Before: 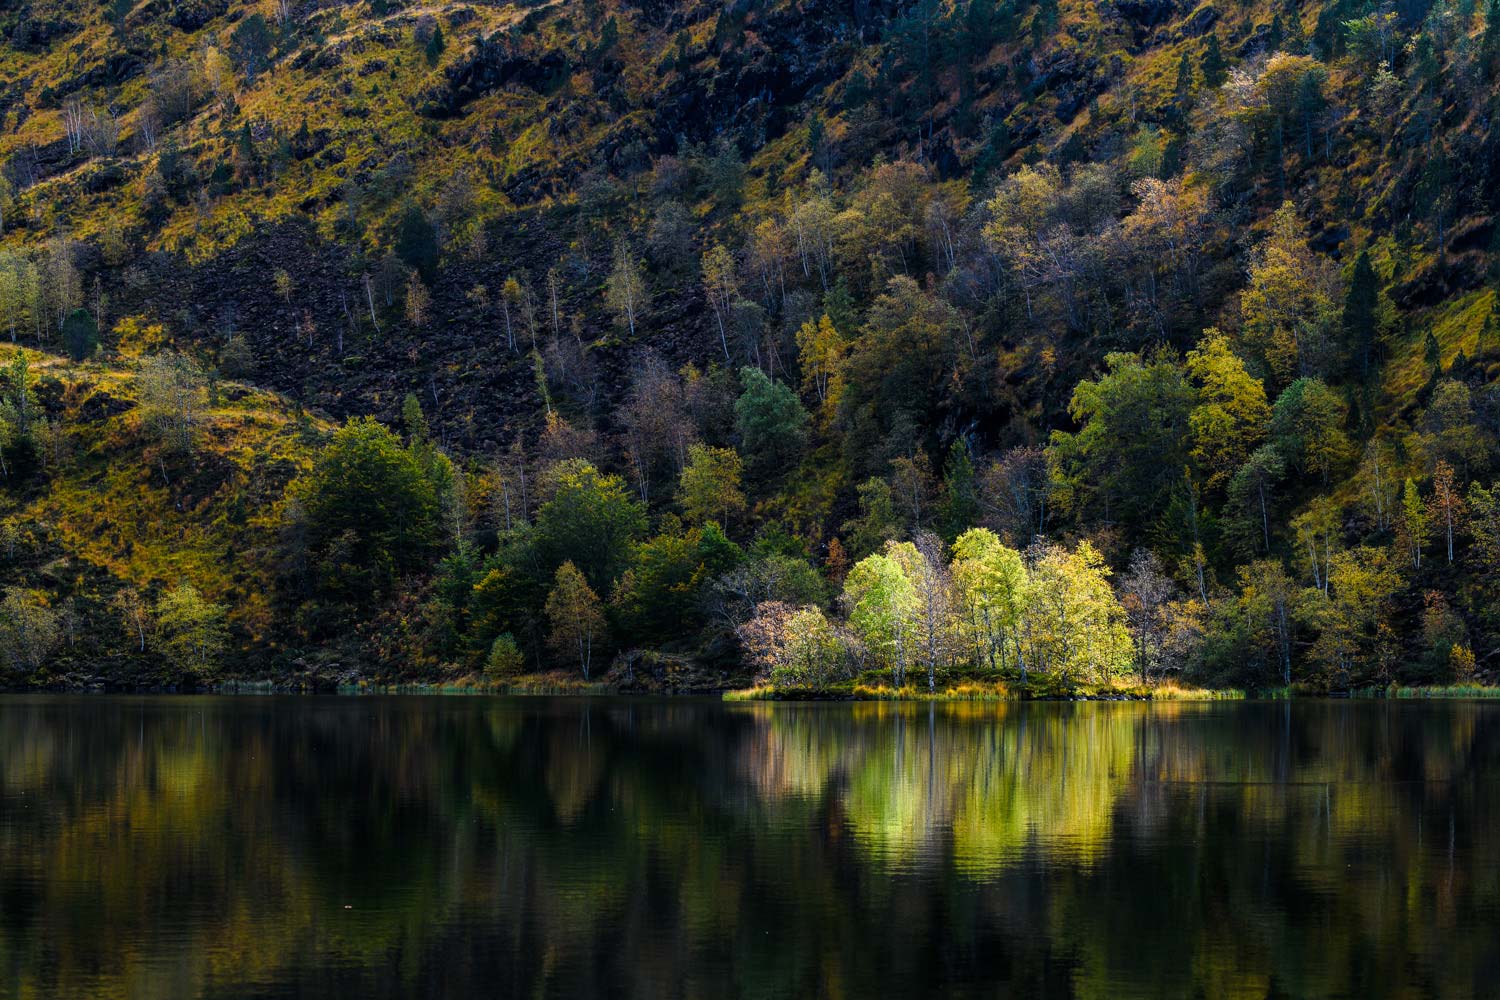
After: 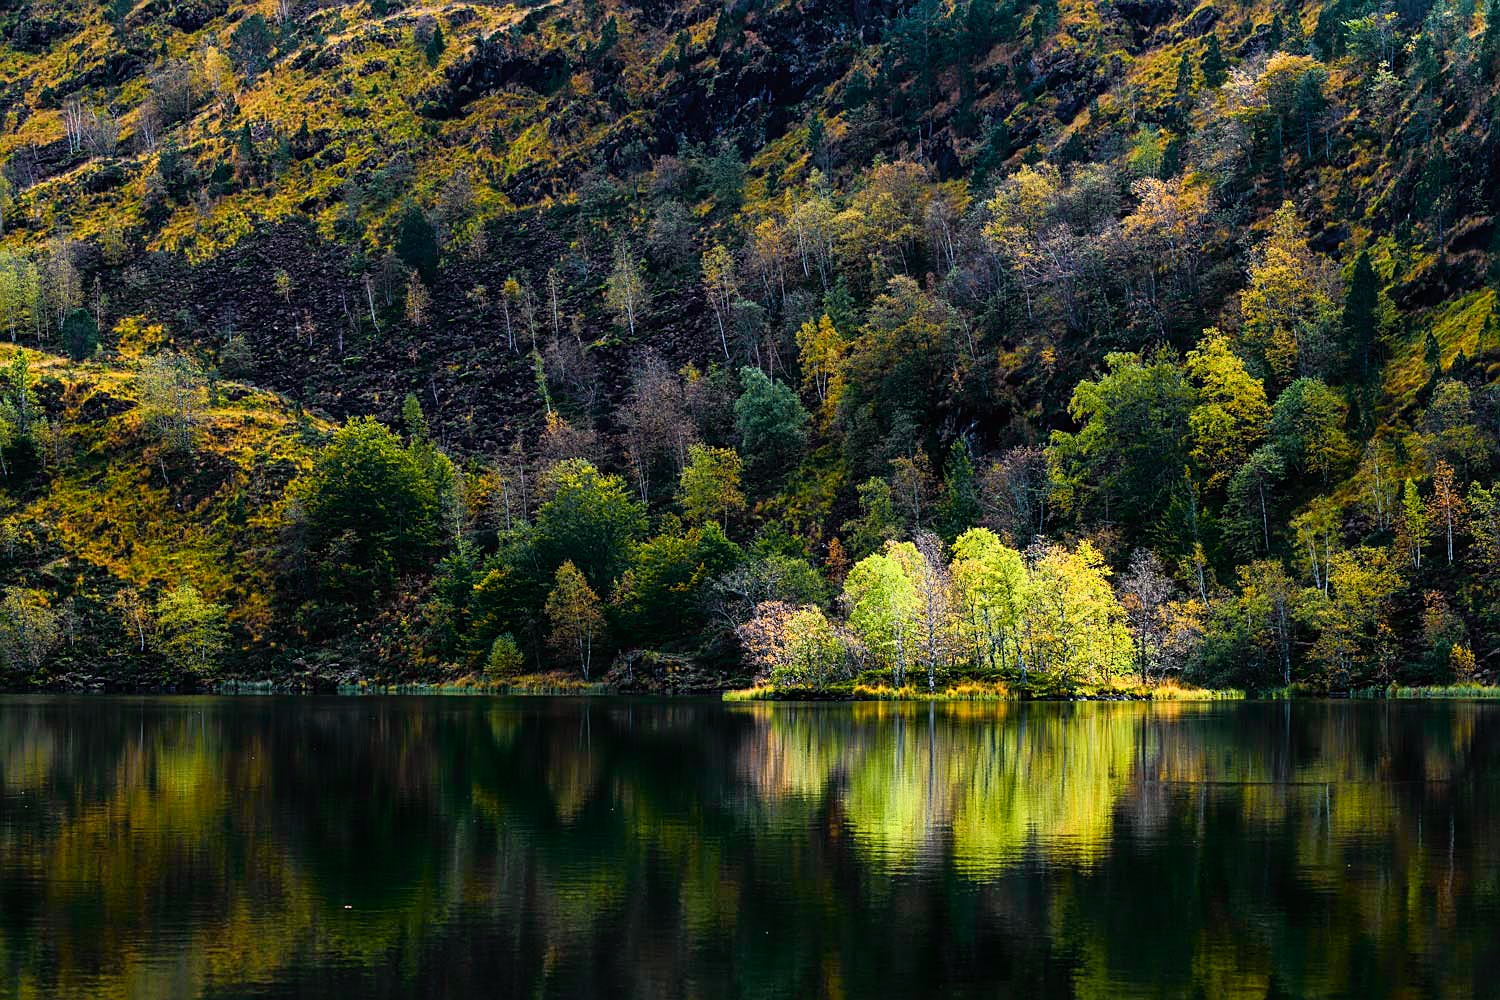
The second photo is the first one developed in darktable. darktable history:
tone curve: curves: ch0 [(0, 0.005) (0.103, 0.097) (0.18, 0.22) (0.4, 0.485) (0.5, 0.612) (0.668, 0.787) (0.823, 0.894) (1, 0.971)]; ch1 [(0, 0) (0.172, 0.123) (0.324, 0.253) (0.396, 0.388) (0.478, 0.461) (0.499, 0.498) (0.522, 0.528) (0.618, 0.649) (0.753, 0.821) (1, 1)]; ch2 [(0, 0) (0.411, 0.424) (0.496, 0.501) (0.515, 0.514) (0.555, 0.585) (0.641, 0.69) (1, 1)], color space Lab, independent channels, preserve colors none
sharpen: on, module defaults
